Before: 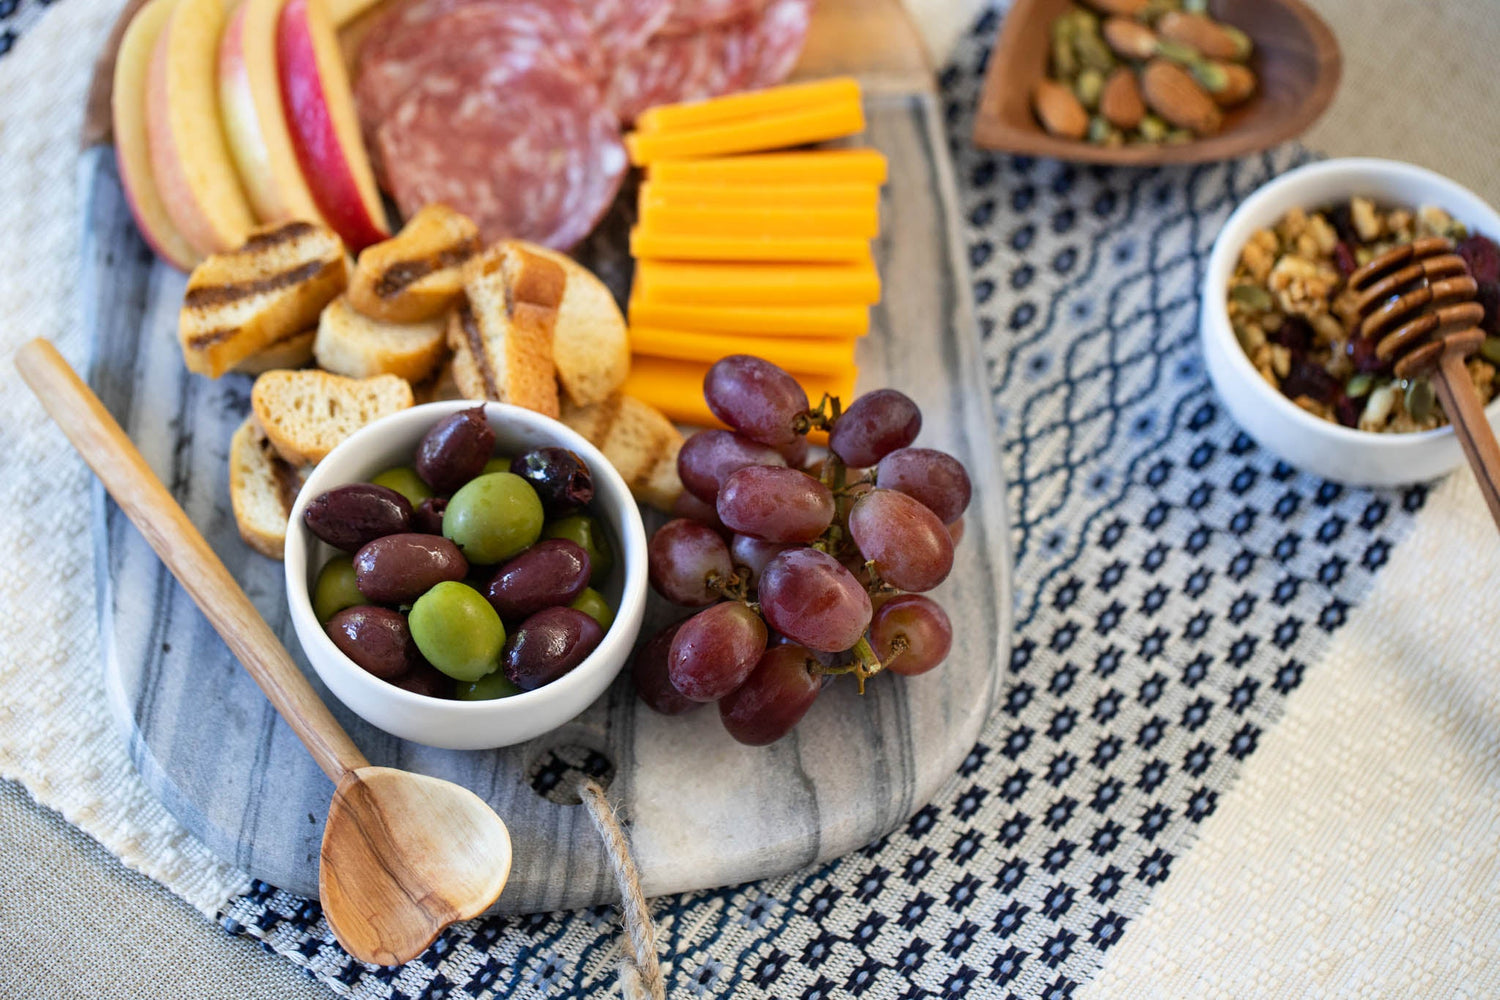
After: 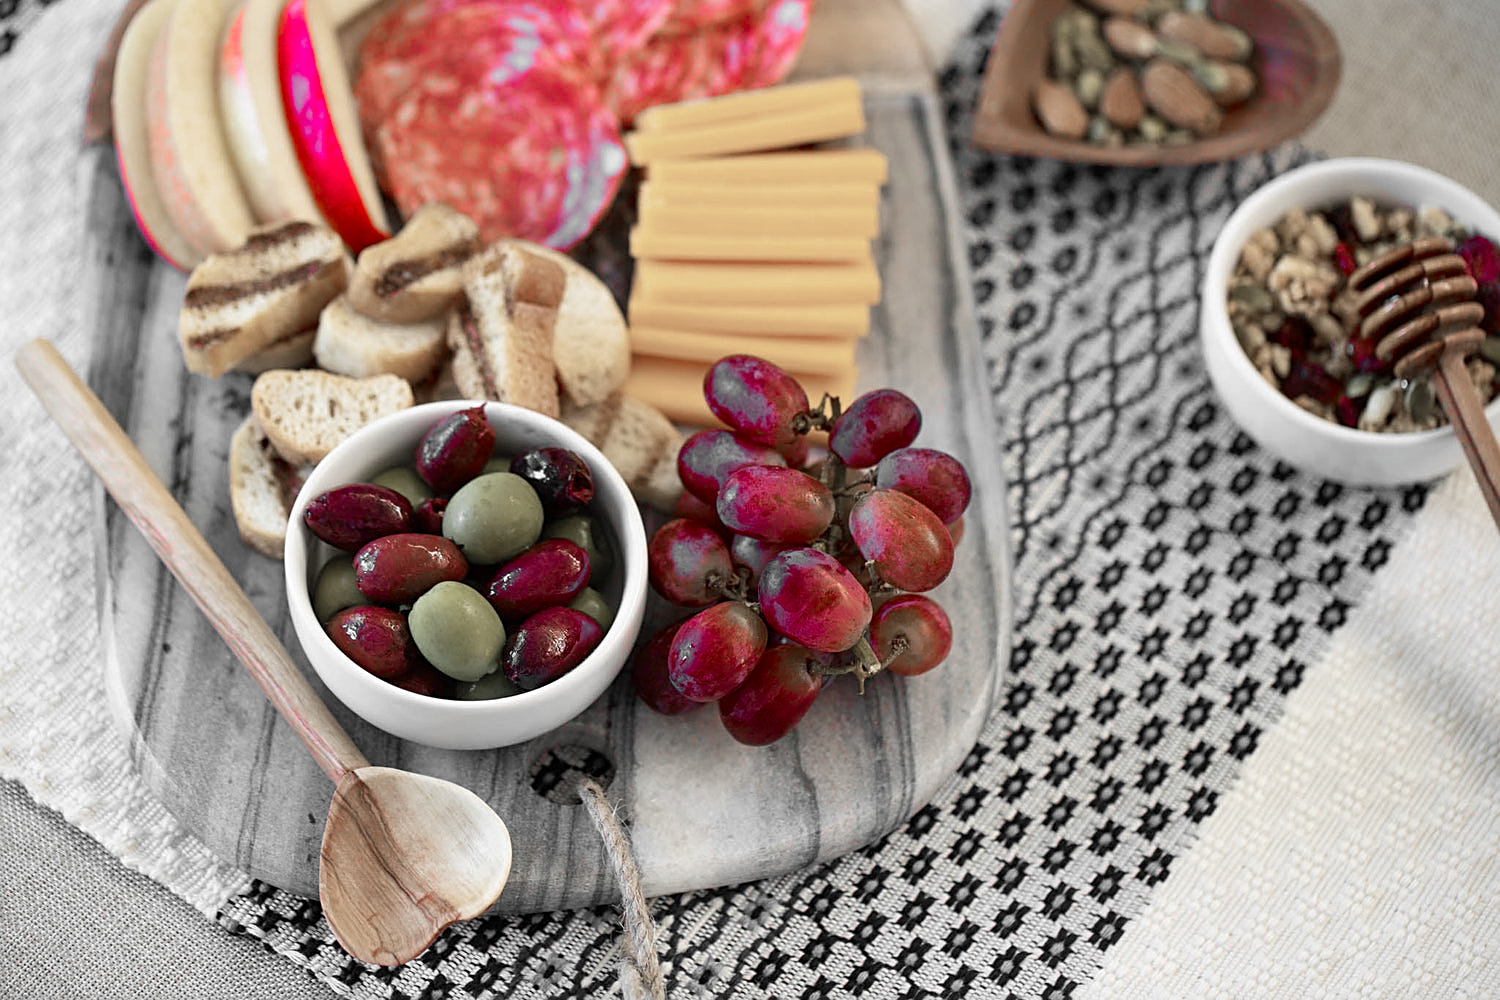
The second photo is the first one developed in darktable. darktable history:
velvia: on, module defaults
color zones: curves: ch1 [(0, 0.831) (0.08, 0.771) (0.157, 0.268) (0.241, 0.207) (0.562, -0.005) (0.714, -0.013) (0.876, 0.01) (1, 0.831)]
sharpen: on, module defaults
